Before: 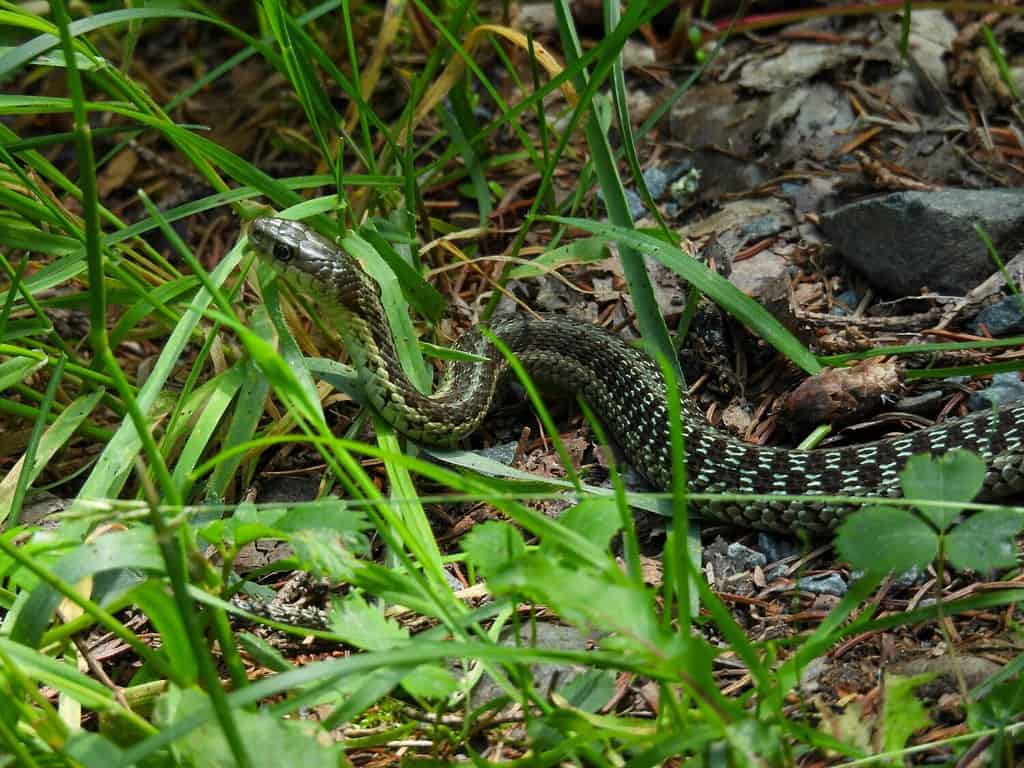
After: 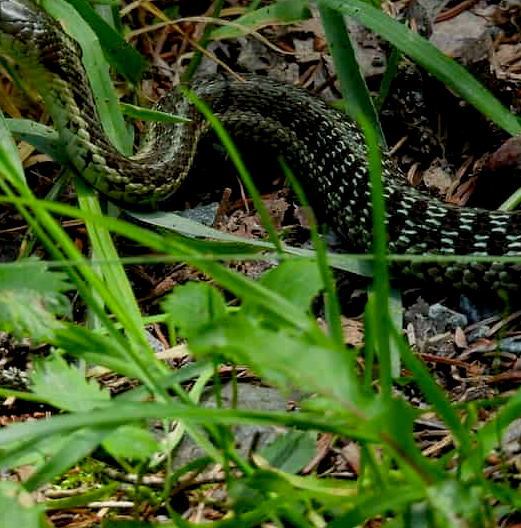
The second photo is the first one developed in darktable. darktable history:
crop and rotate: left 29.237%, top 31.152%, right 19.807%
exposure: black level correction 0.016, exposure -0.009 EV, compensate highlight preservation false
graduated density: rotation 5.63°, offset 76.9
